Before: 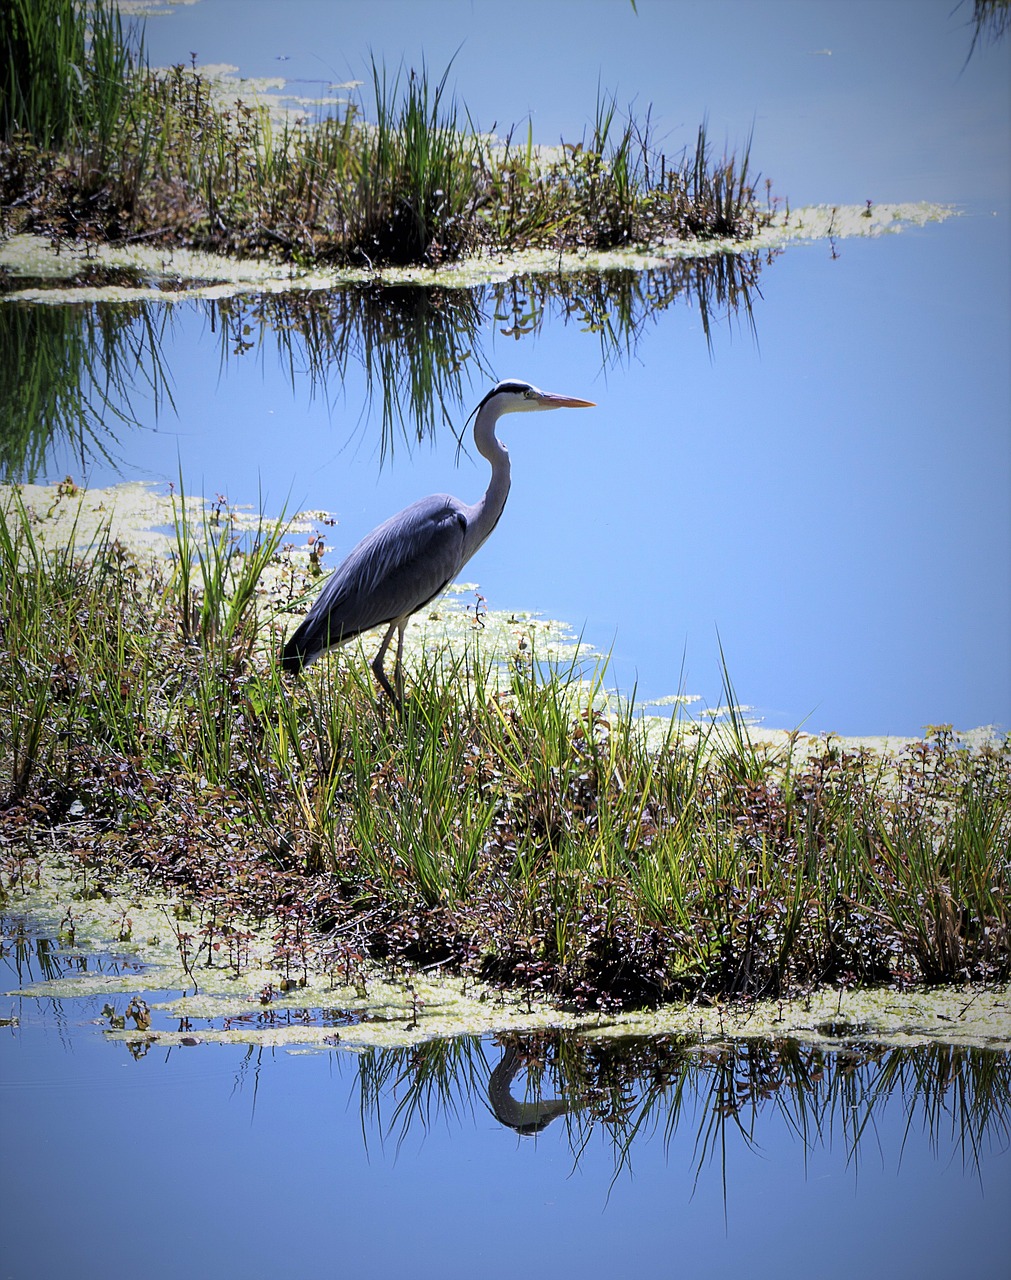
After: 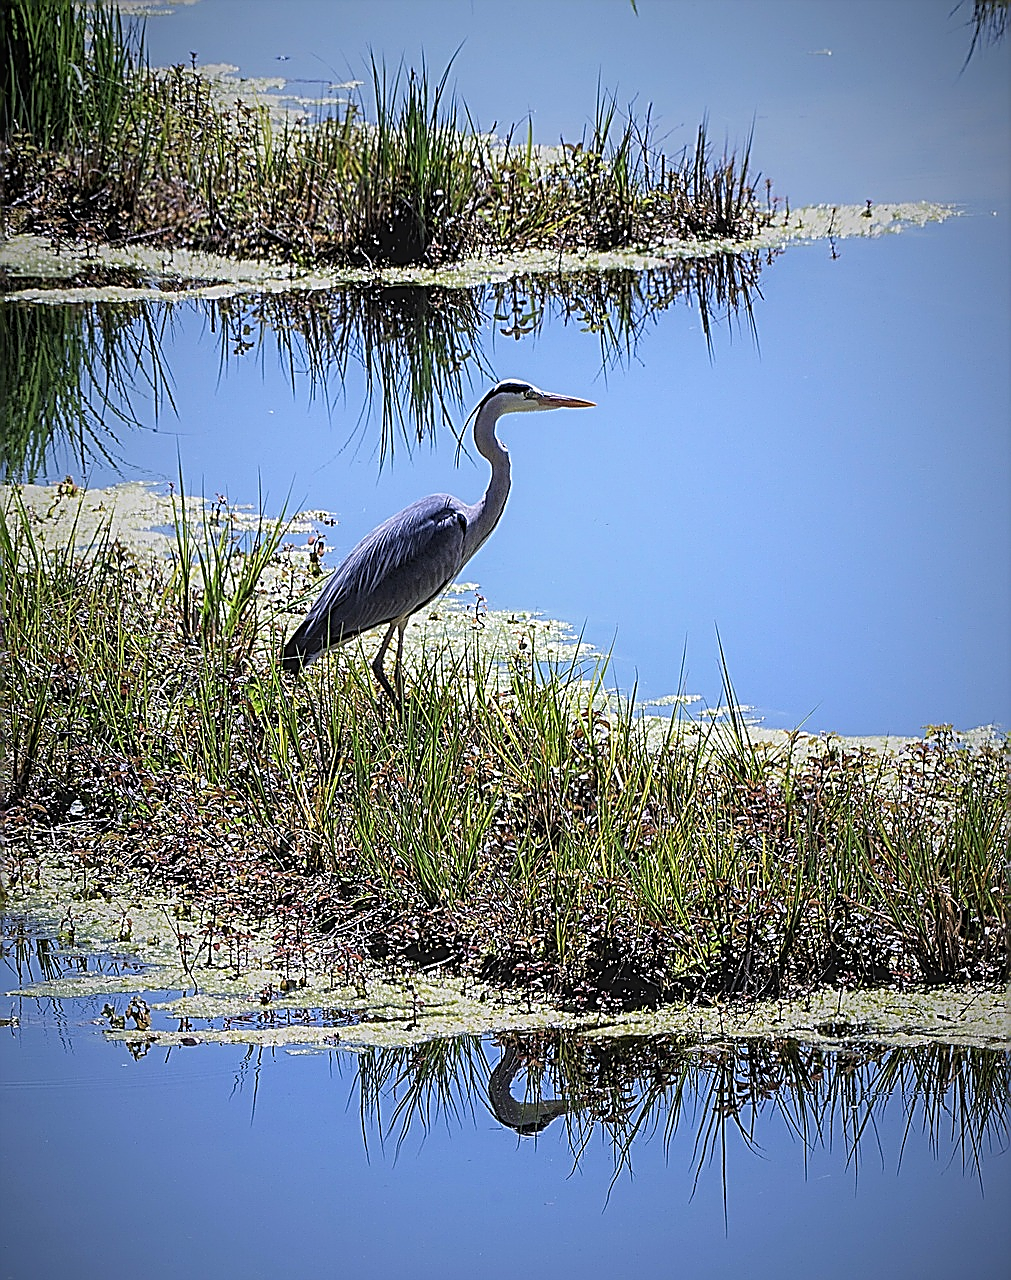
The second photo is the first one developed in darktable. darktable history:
sharpen: amount 2
local contrast: detail 110%
